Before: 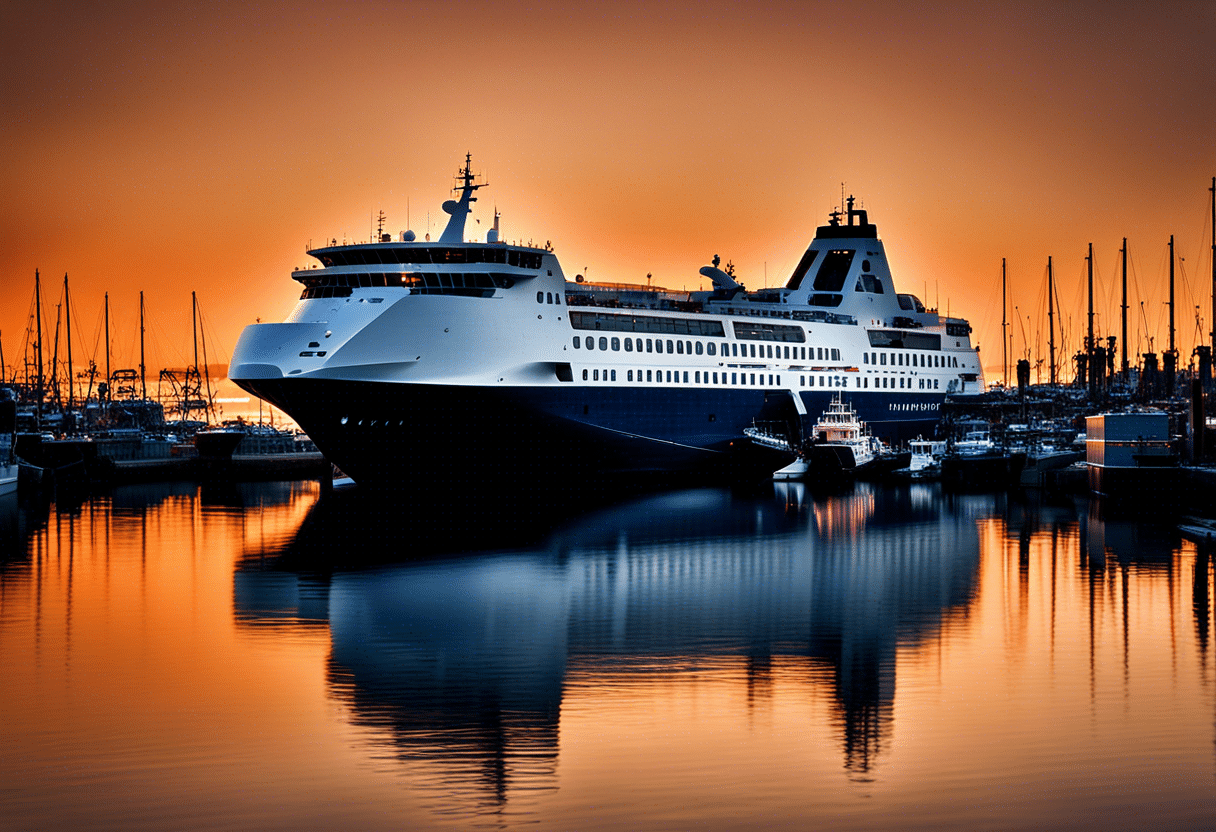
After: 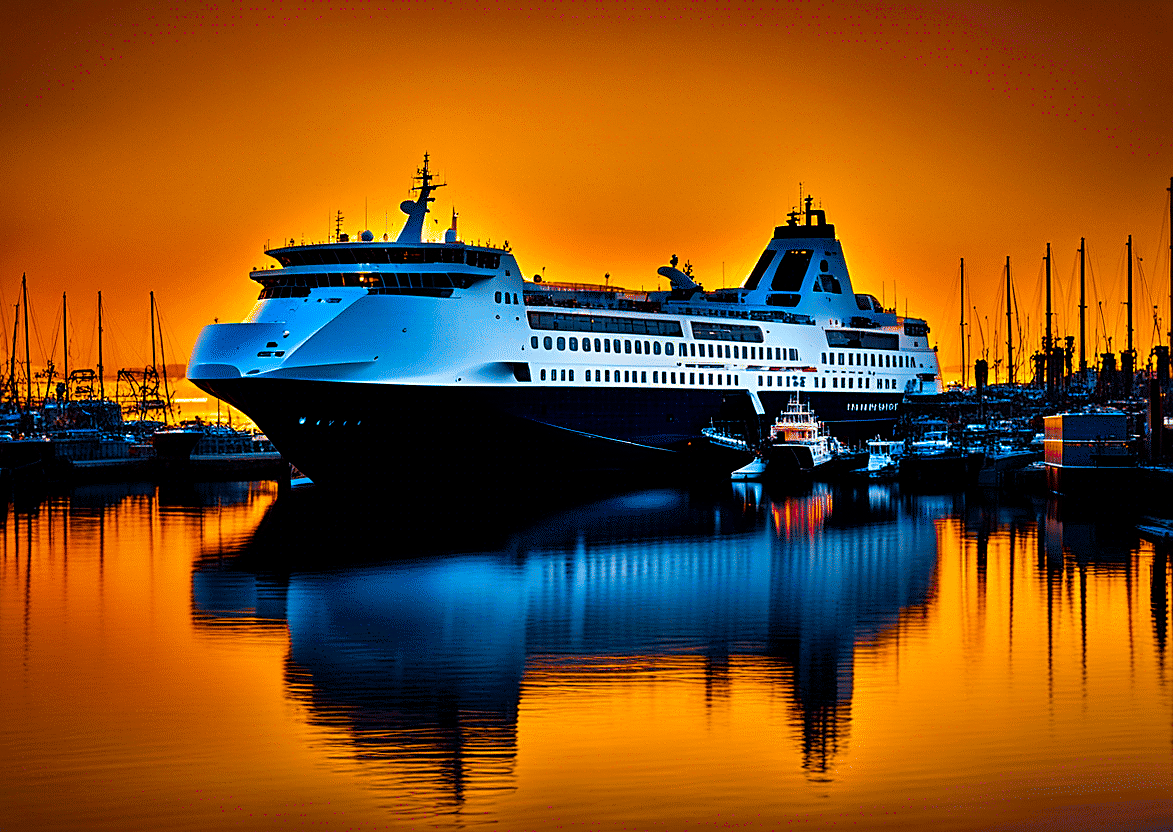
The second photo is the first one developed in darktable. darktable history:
sharpen: on, module defaults
crop and rotate: left 3.476%
color balance rgb: linear chroma grading › global chroma 15.555%, perceptual saturation grading › global saturation 63.761%, perceptual saturation grading › highlights 59.891%, perceptual saturation grading › mid-tones 49.647%, perceptual saturation grading › shadows 50.044%, global vibrance 32.441%
